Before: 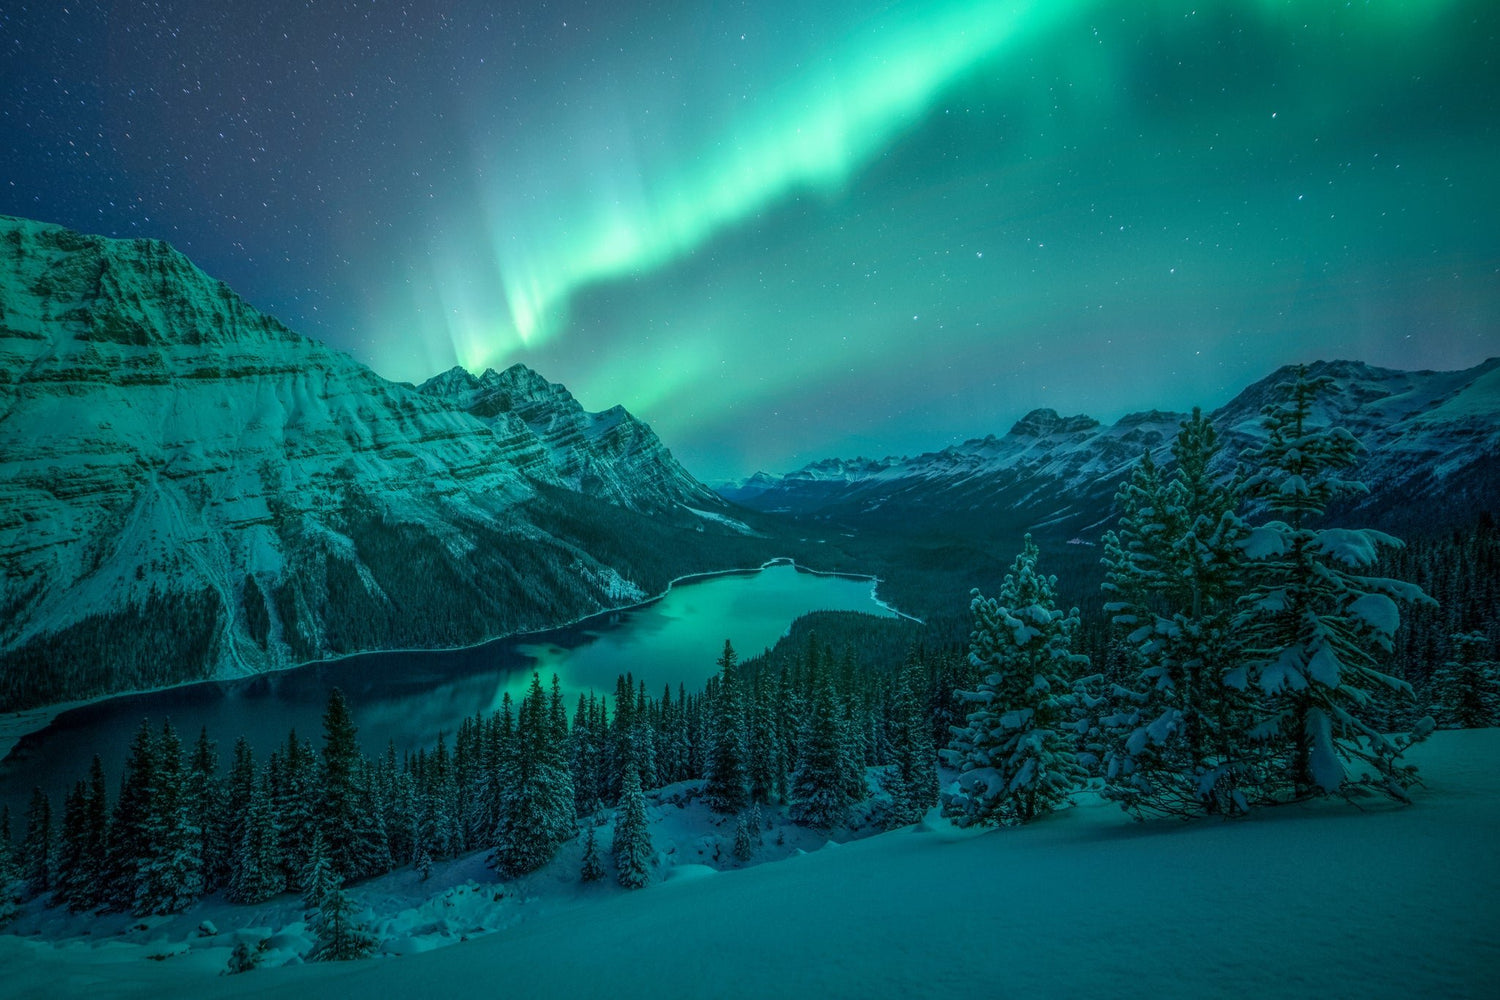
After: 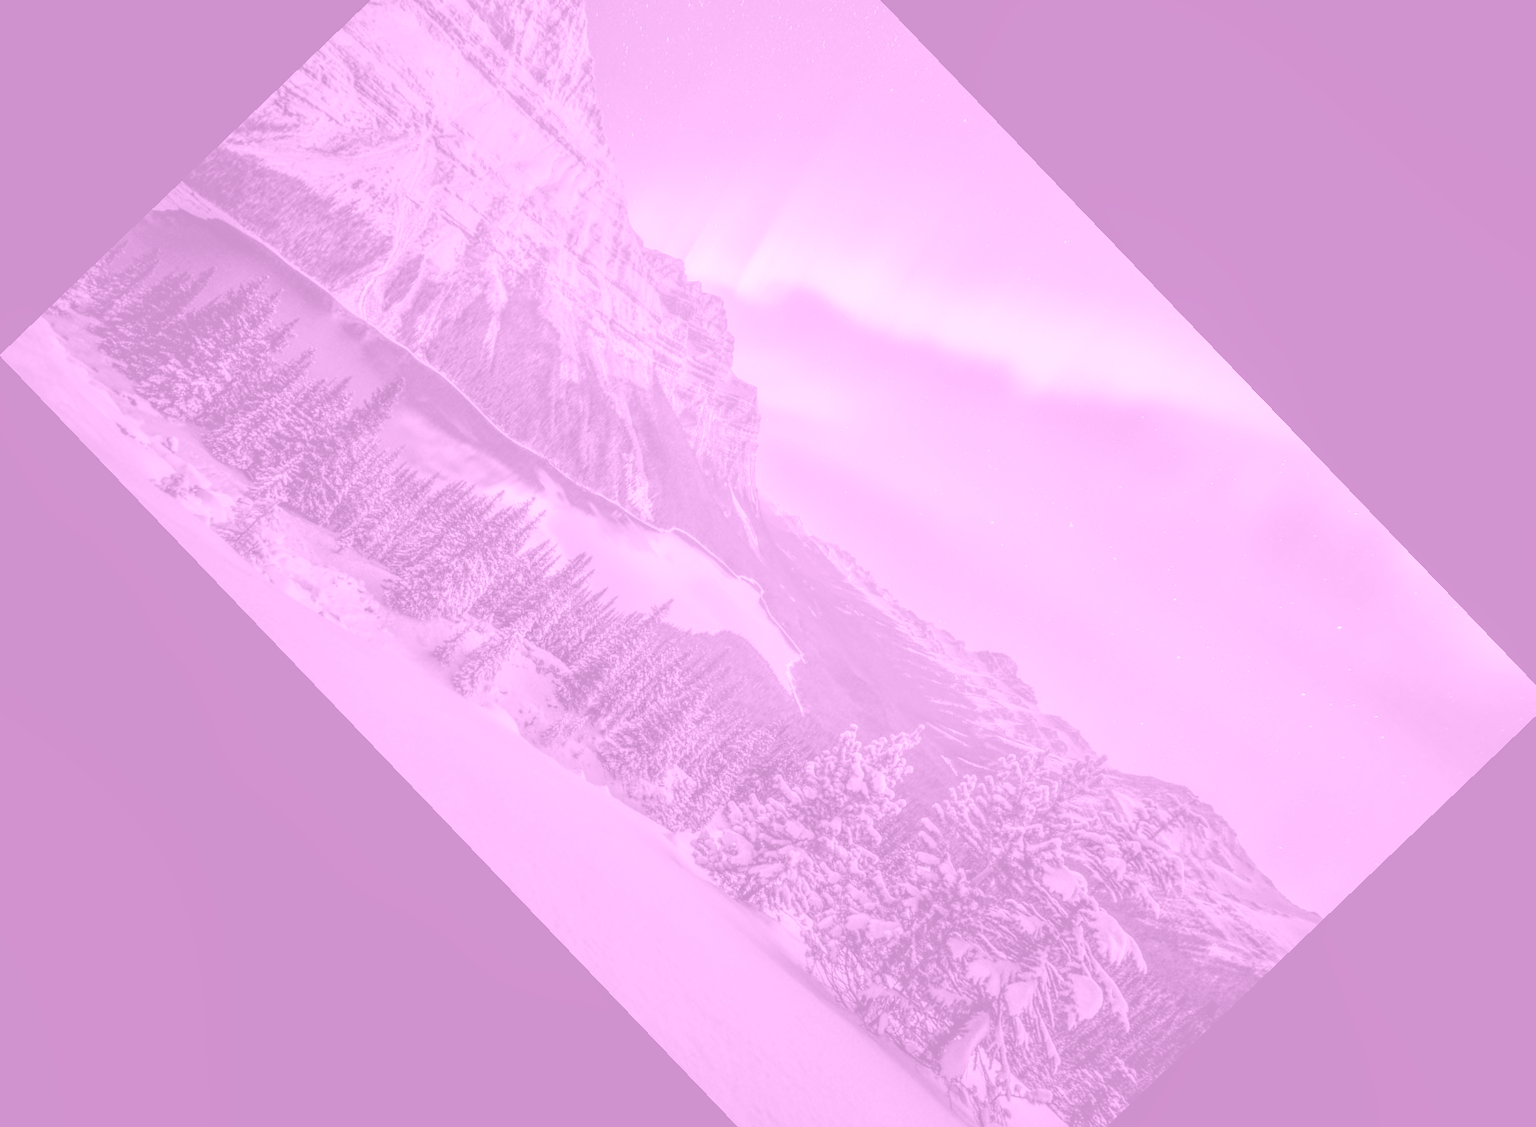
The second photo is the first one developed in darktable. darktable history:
crop and rotate: angle -46.26°, top 16.234%, right 0.912%, bottom 11.704%
local contrast: on, module defaults
tone equalizer: -7 EV 0.15 EV, -6 EV 0.6 EV, -5 EV 1.15 EV, -4 EV 1.33 EV, -3 EV 1.15 EV, -2 EV 0.6 EV, -1 EV 0.15 EV, mask exposure compensation -0.5 EV
colorize: hue 331.2°, saturation 75%, source mix 30.28%, lightness 70.52%, version 1
exposure: exposure 0.2 EV, compensate highlight preservation false
